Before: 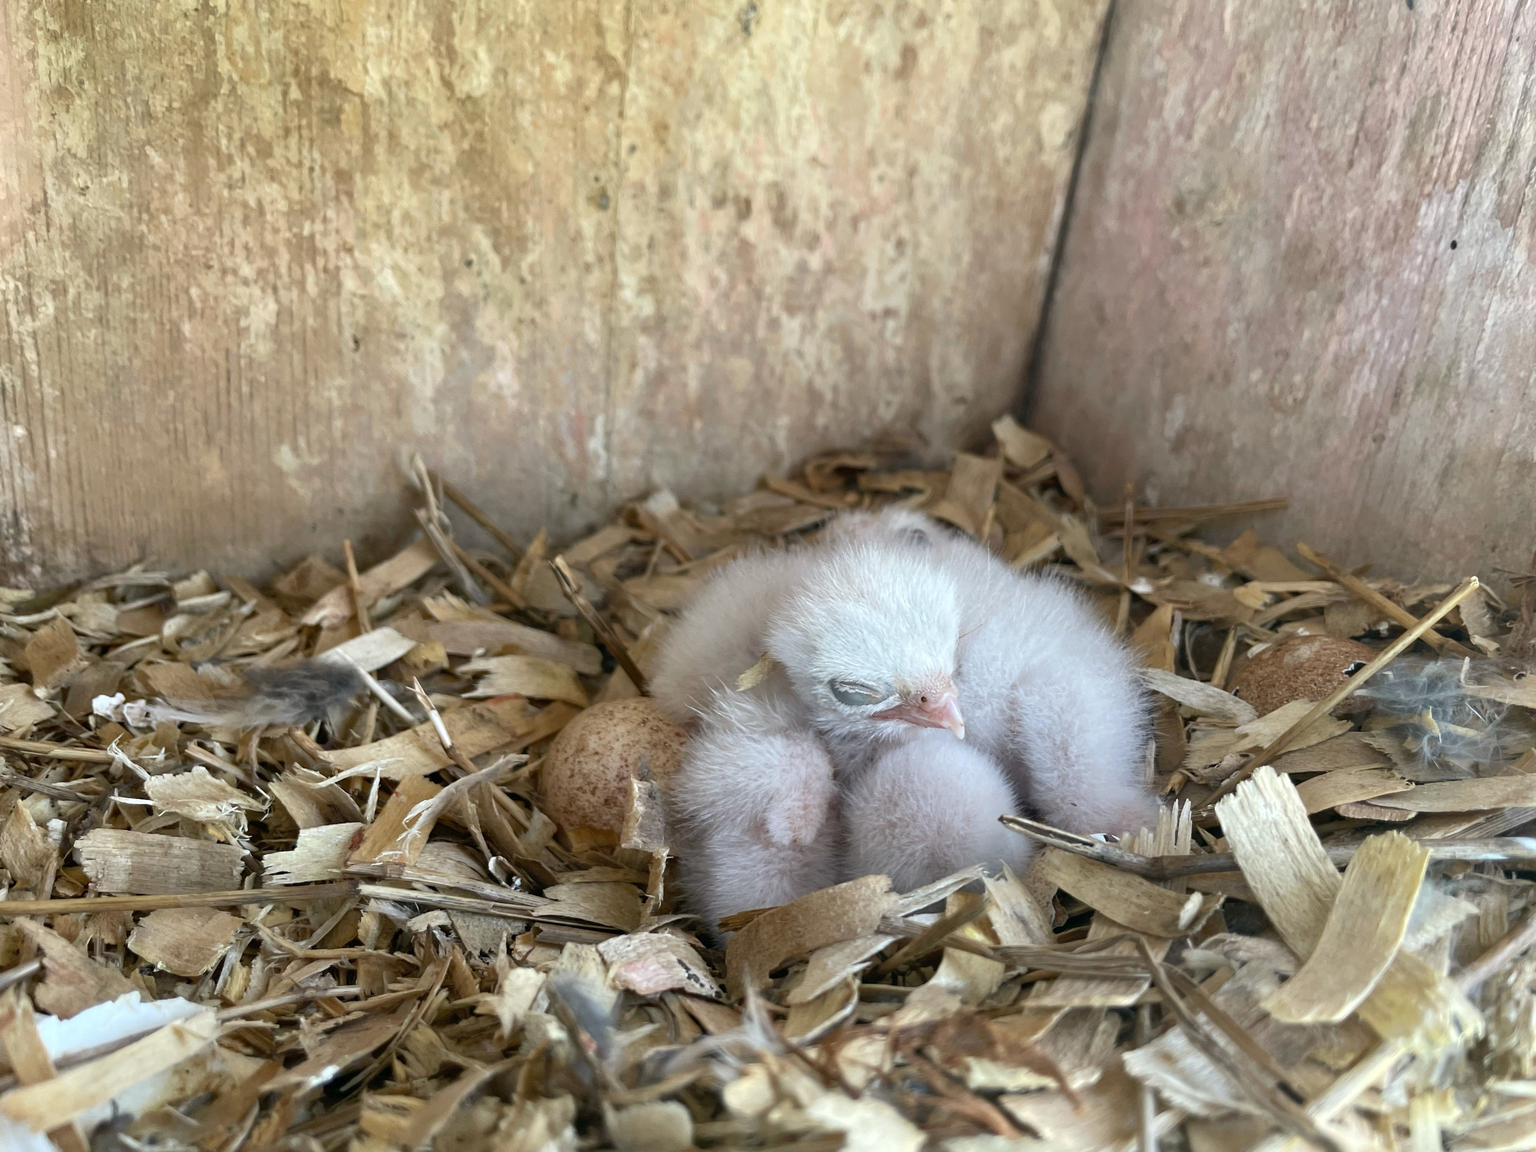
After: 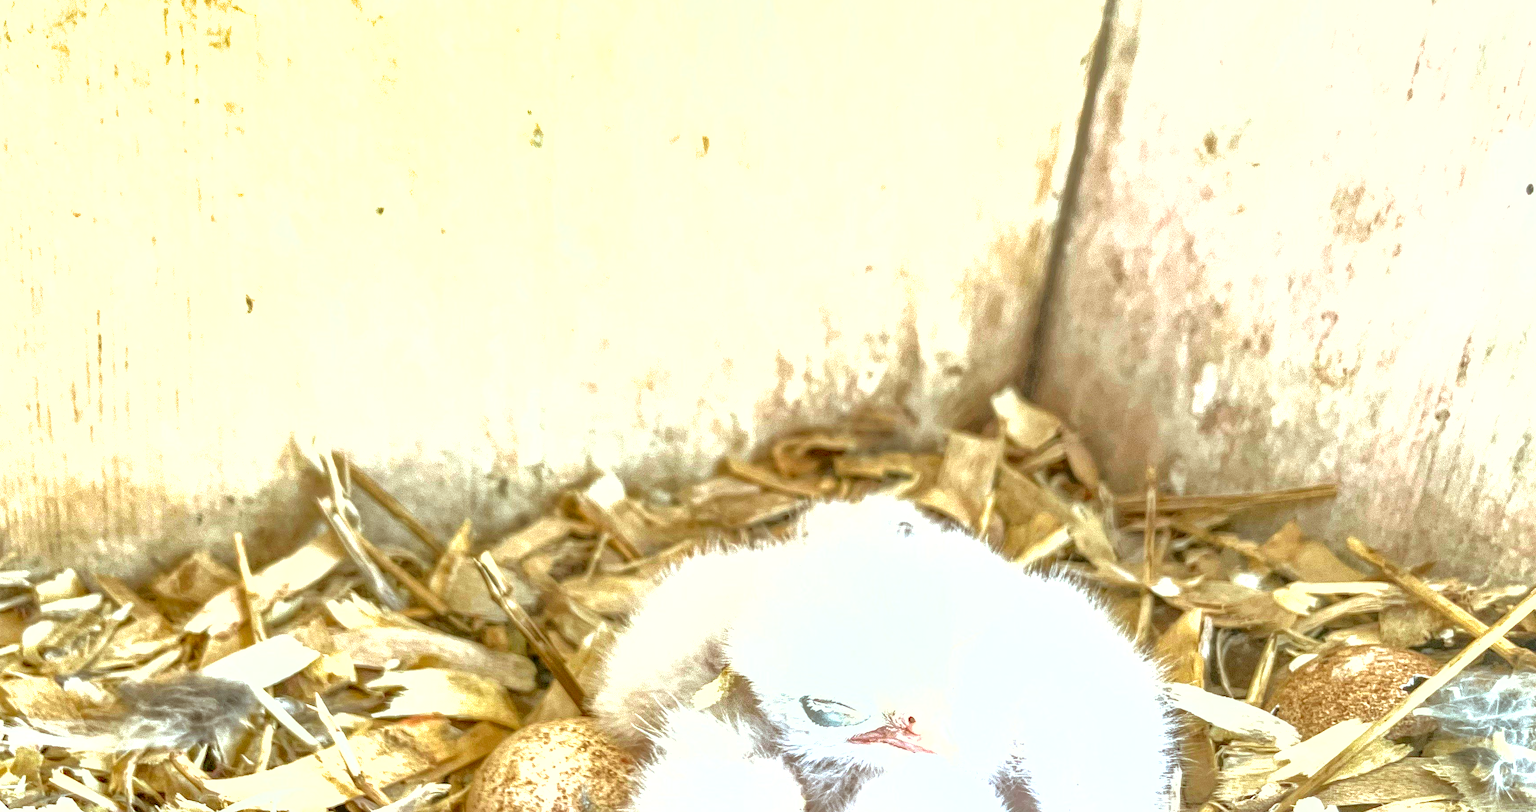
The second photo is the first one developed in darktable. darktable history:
white balance: red 0.98, blue 1.034
local contrast: highlights 74%, shadows 55%, detail 176%, midtone range 0.207
crop and rotate: left 9.345%, top 7.22%, right 4.982%, bottom 32.331%
exposure: black level correction 0.001, exposure 2 EV, compensate highlight preservation false
shadows and highlights: on, module defaults
color correction: highlights a* -5.3, highlights b* 9.8, shadows a* 9.8, shadows b* 24.26
